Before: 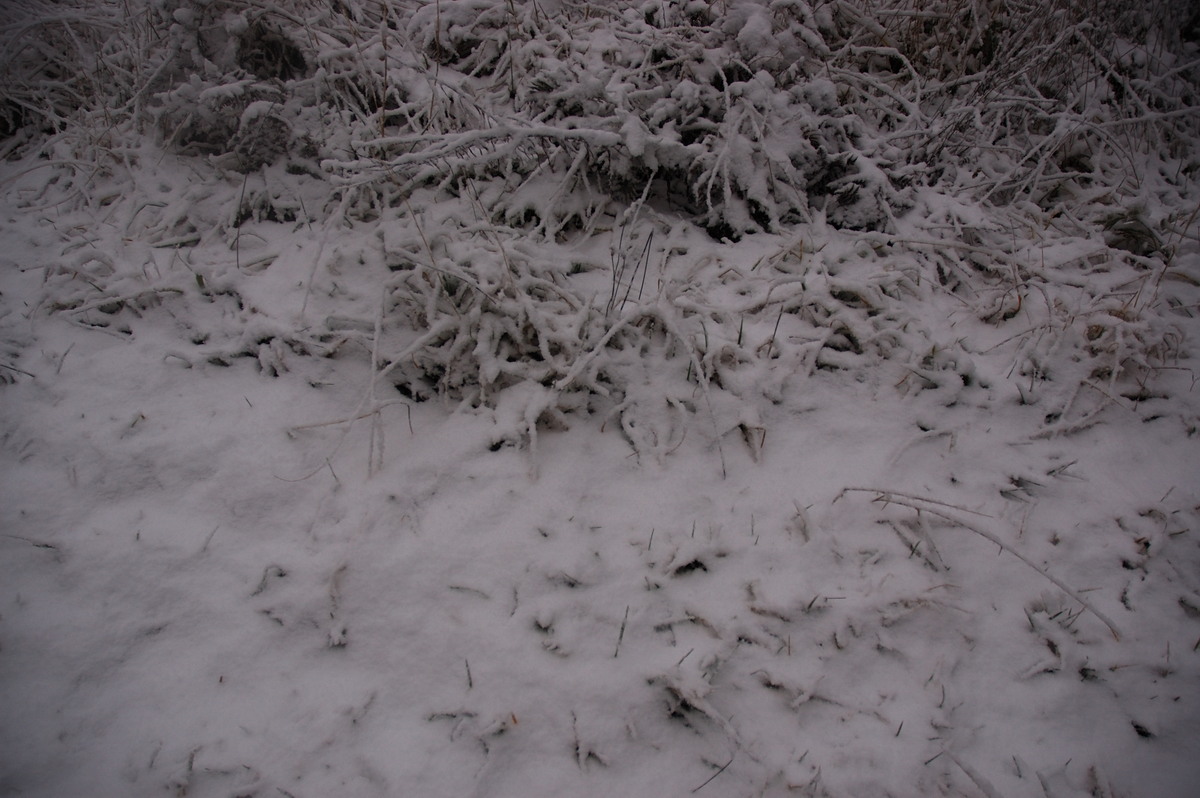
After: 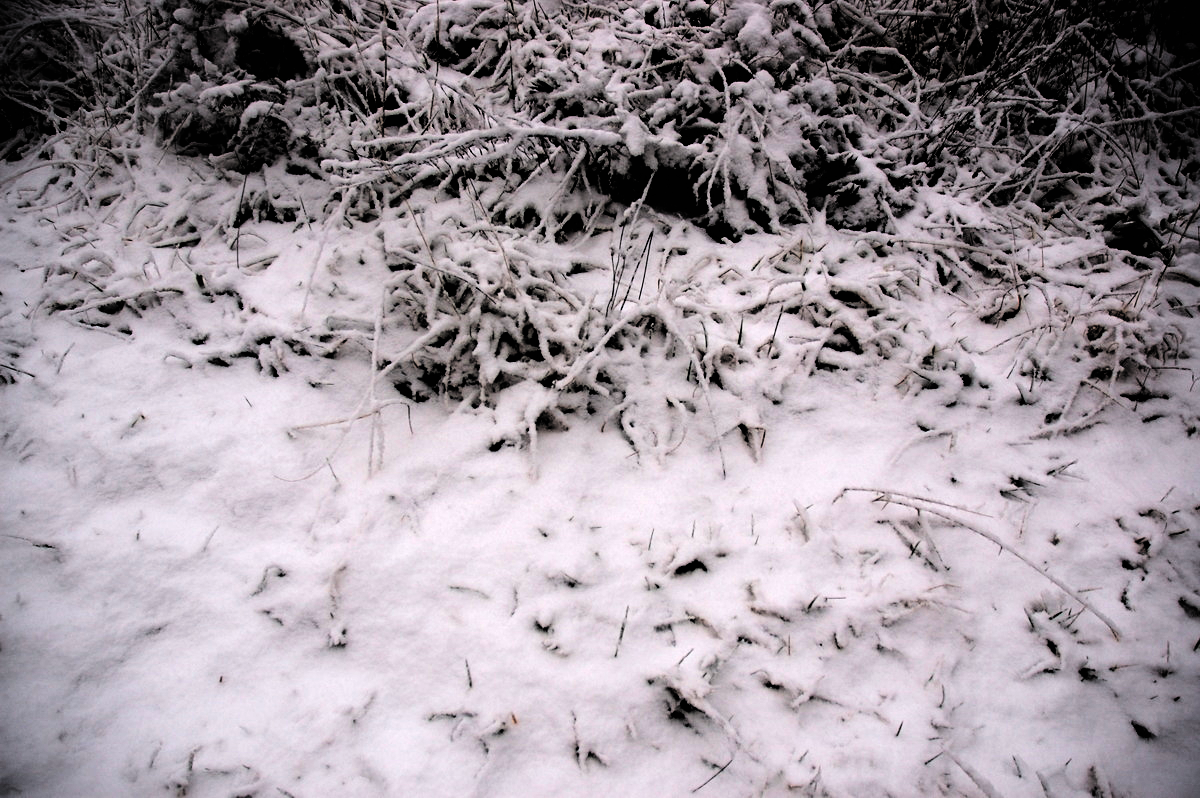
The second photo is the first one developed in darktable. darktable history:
filmic rgb: black relative exposure -3.83 EV, white relative exposure 3.48 EV, hardness 2.63, contrast 1.103, add noise in highlights 0.001, color science v3 (2019), use custom middle-gray values true, contrast in highlights soft
levels: mode automatic
